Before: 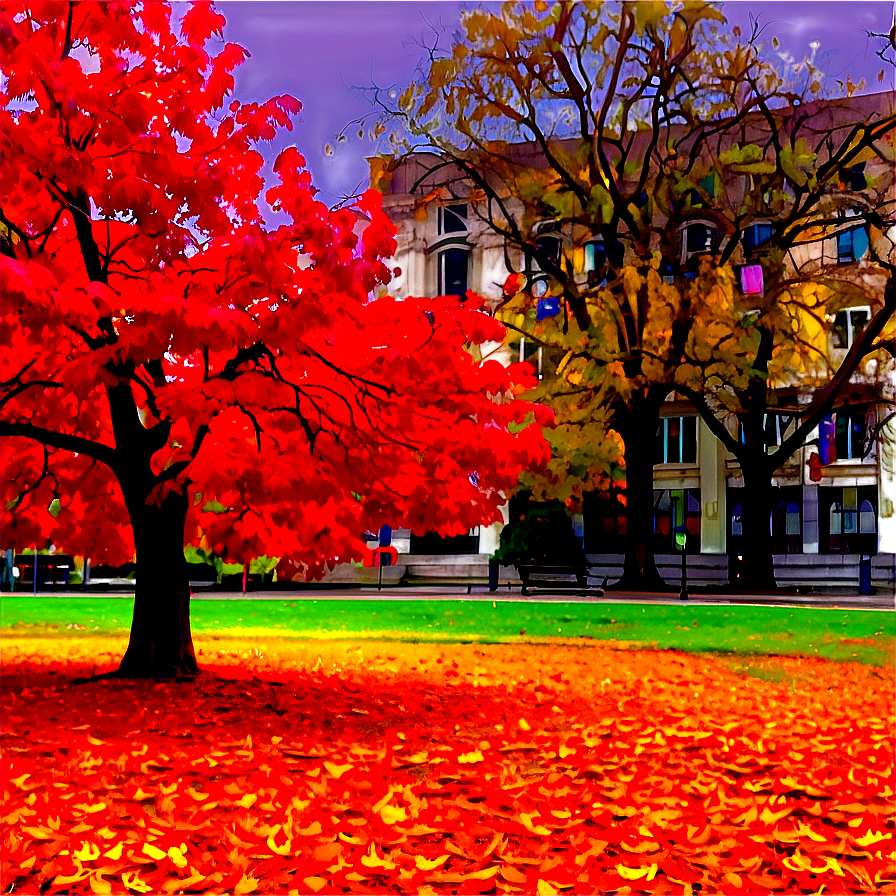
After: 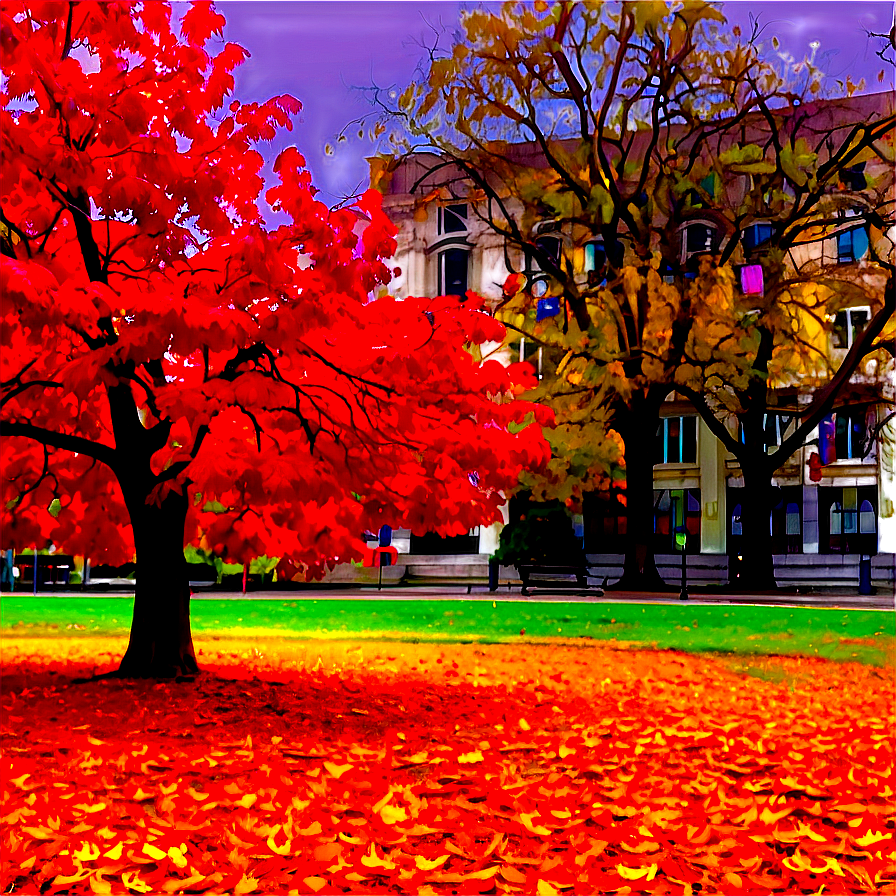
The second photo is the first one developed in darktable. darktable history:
color balance rgb: perceptual saturation grading › global saturation 20%, global vibrance 10%
white balance: red 1.004, blue 1.024
